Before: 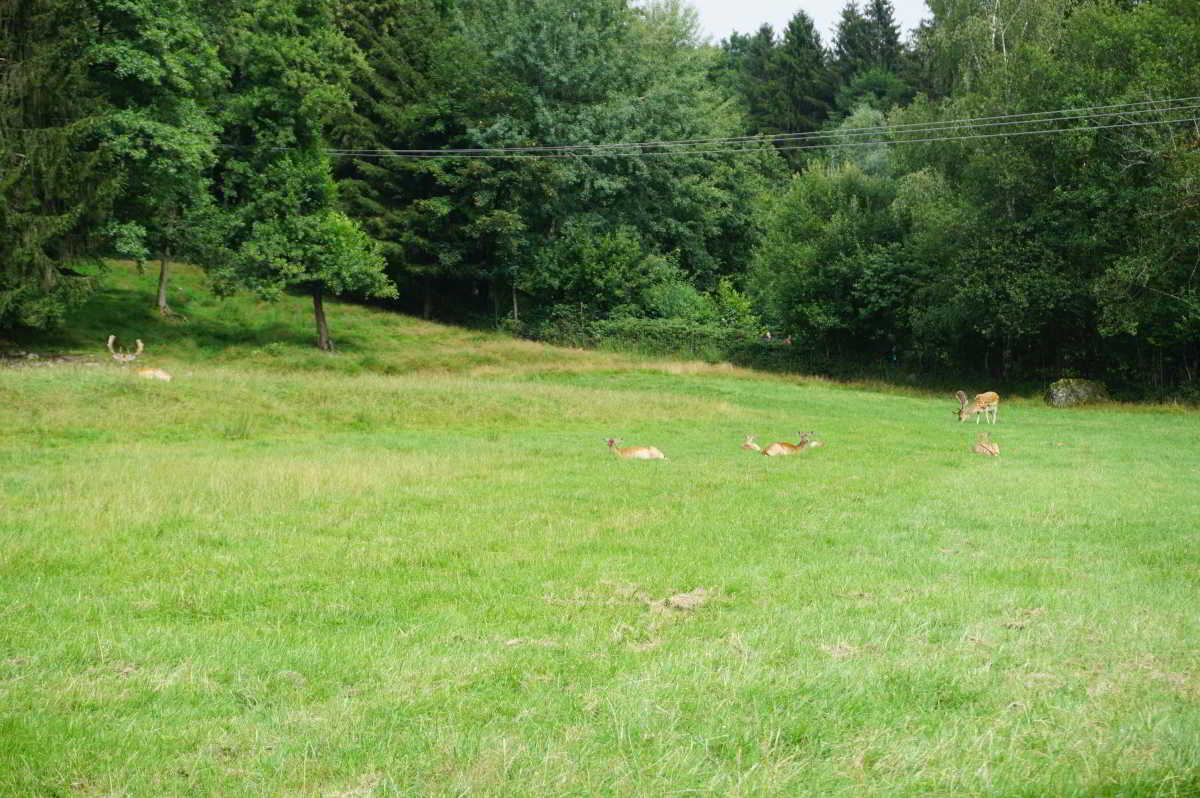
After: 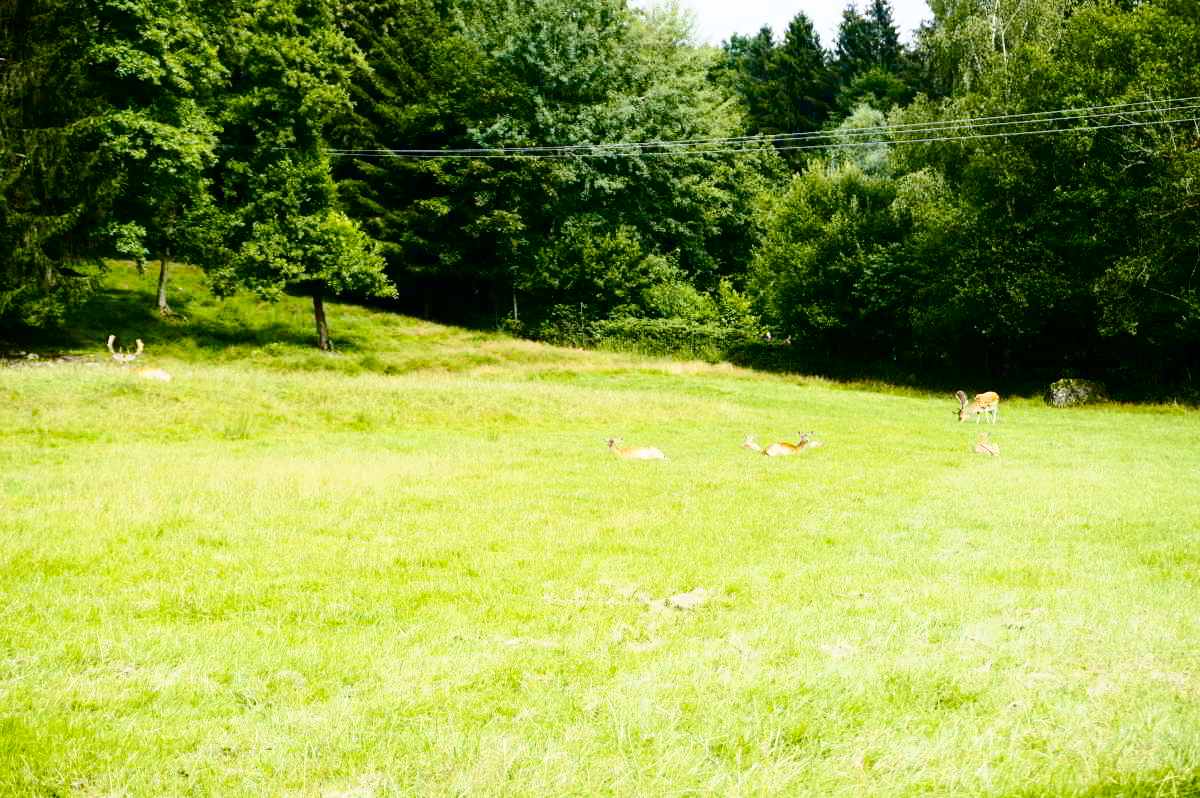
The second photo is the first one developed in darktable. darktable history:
color zones: curves: ch2 [(0, 0.5) (0.143, 0.5) (0.286, 0.489) (0.415, 0.421) (0.571, 0.5) (0.714, 0.5) (0.857, 0.5) (1, 0.5)]
contrast brightness saturation: contrast 0.217, brightness -0.187, saturation 0.237
base curve: curves: ch0 [(0, 0) (0.028, 0.03) (0.121, 0.232) (0.46, 0.748) (0.859, 0.968) (1, 1)], preserve colors none
